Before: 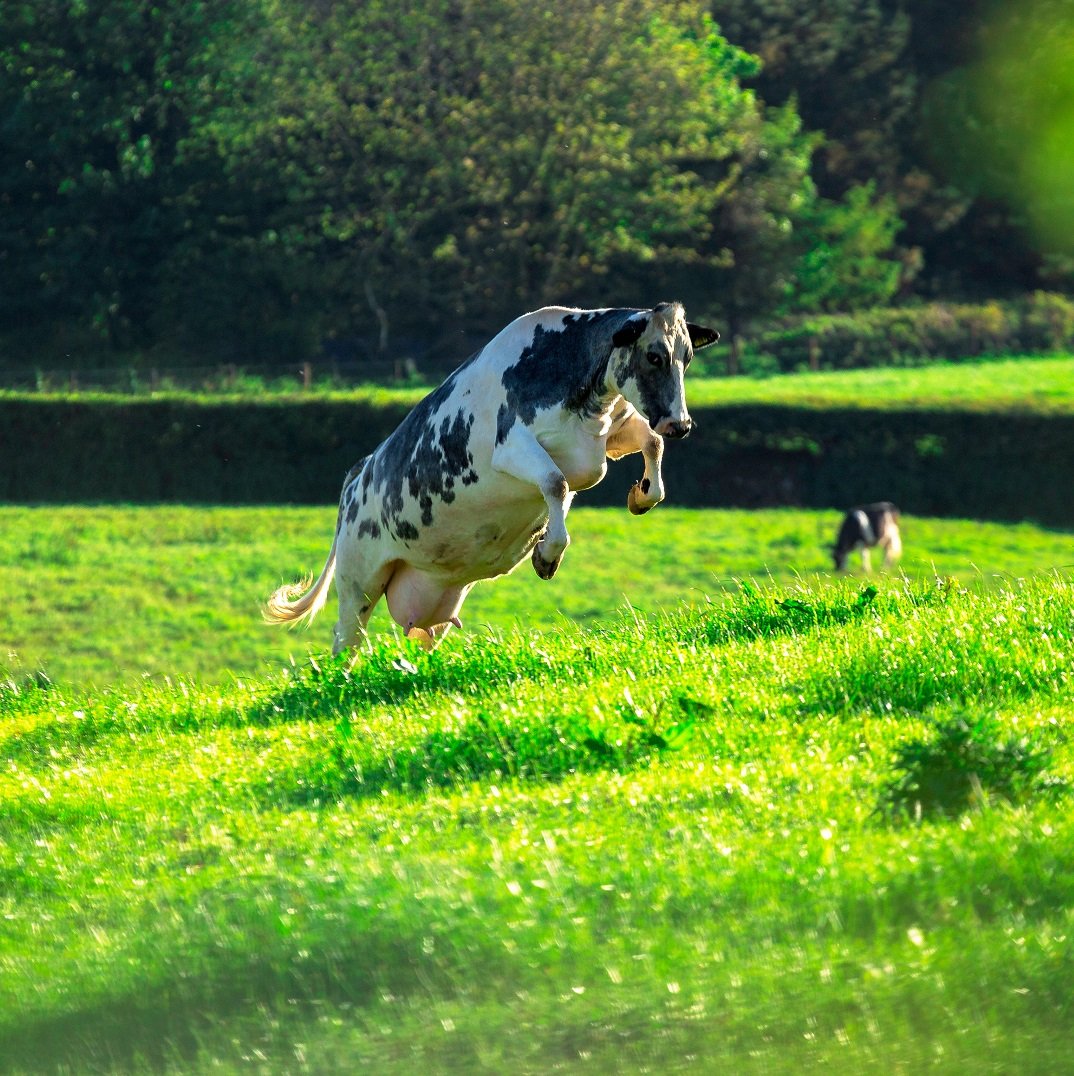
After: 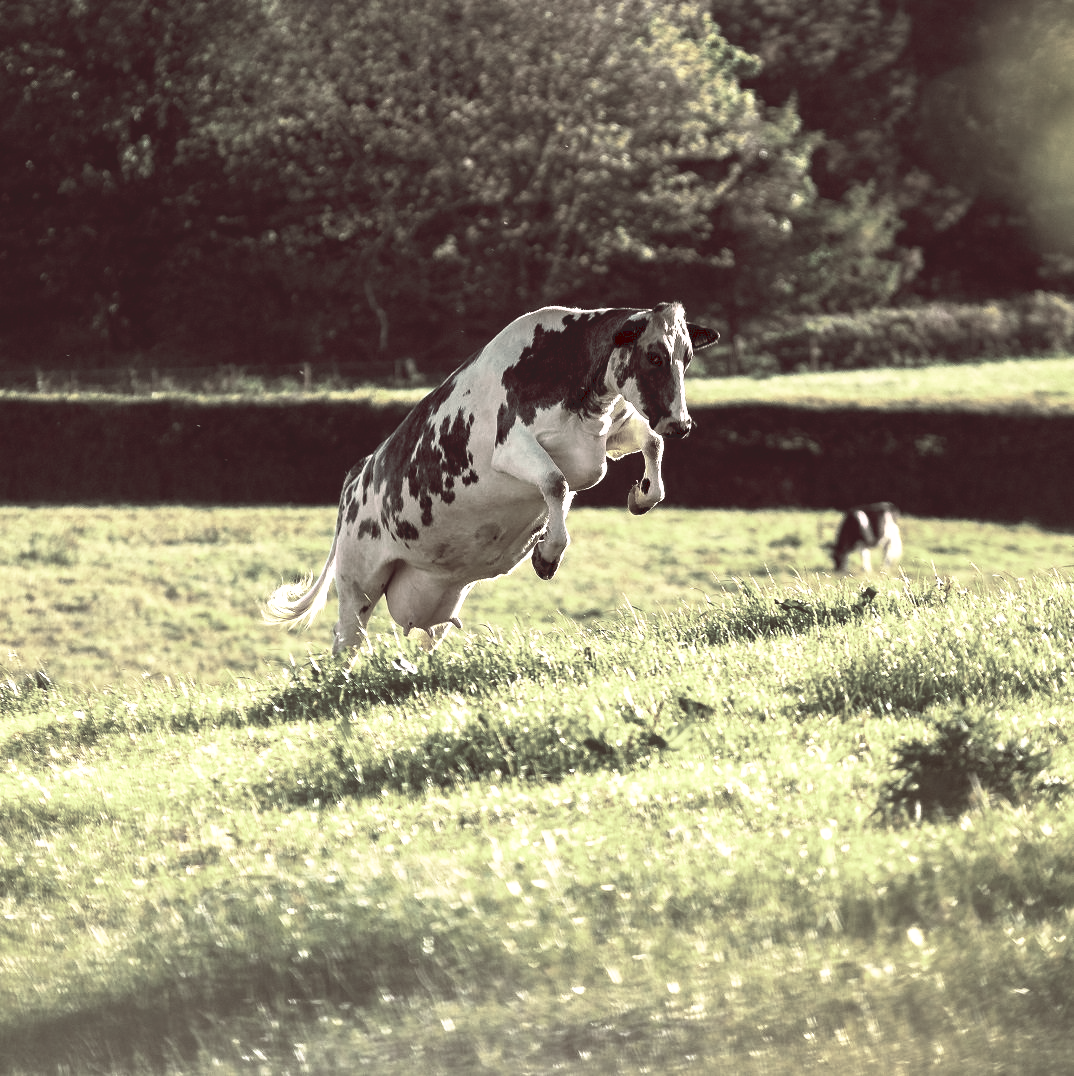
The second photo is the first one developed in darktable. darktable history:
tone curve: curves: ch0 [(0, 0) (0.003, 0.116) (0.011, 0.116) (0.025, 0.113) (0.044, 0.114) (0.069, 0.118) (0.1, 0.137) (0.136, 0.171) (0.177, 0.213) (0.224, 0.259) (0.277, 0.316) (0.335, 0.381) (0.399, 0.458) (0.468, 0.548) (0.543, 0.654) (0.623, 0.775) (0.709, 0.895) (0.801, 0.972) (0.898, 0.991) (1, 1)], preserve colors none
color look up table: target L [100.28, 86.82, 95.75, 75.84, 88.79, 66.67, 63.13, 71.9, 66.65, 69.38, 59.49, 50.18, 35.88, 42.12, 30.21, 200.15, 99.08, 88.91, 76.22, 69, 61.19, 46.04, 58.81, 53.46, 31.68, 46.53, 50.23, 36.94, 19.62, 22.81, 92.31, 99.41, 49.69, 46.73, 51.25, 51.51, 35.73, 40.31, 31.38, 11.2, 8.641, 3.563, 3.26, 69.79, 84.24, 58.19, 42.96, 32.77, 18.81], target a [0.339, -22.43, -27.32, -8.957, -3.907, -10.76, -11.14, -3.568, -5.413, -1.532, 0.423, -5.96, -2.894, 2.452, 3.033, 0, -1.325, -14.41, 2.963, 1.018, 3.567, 8.56, 2.657, 8.117, 11.92, 9.942, 4.7, 6.141, 9.367, 8.474, 22.1, 1.273, 12.61, -2.423, 9.894, 5.256, 3.306, 6.846, 3.918, 8.644, 10.35, 24.42, 22.61, -10.76, -4.038, -6.983, -2.392, 0.857, 6.417], target b [0.121, 33.02, 21.01, 22.42, 20.55, 2.127, 5.949, 22.33, 15.2, 4.852, 16.24, 5.387, 9.435, 6.028, 8.604, 0, 29.13, 30.01, 6.194, 9.208, 13.64, 12.4, 5.01, 2.741, 4.392, 7.758, 7.935, 8.617, 4.504, 4.925, 5.391, 17.42, -2.715, -1.946, -2.46, 1.728, -3.886, -2.111, 3.048, 1.171, 14.01, 5.355, 4.919, 0.735, 6.283, -0.466, -1.169, 3.503, 3.926], num patches 49
